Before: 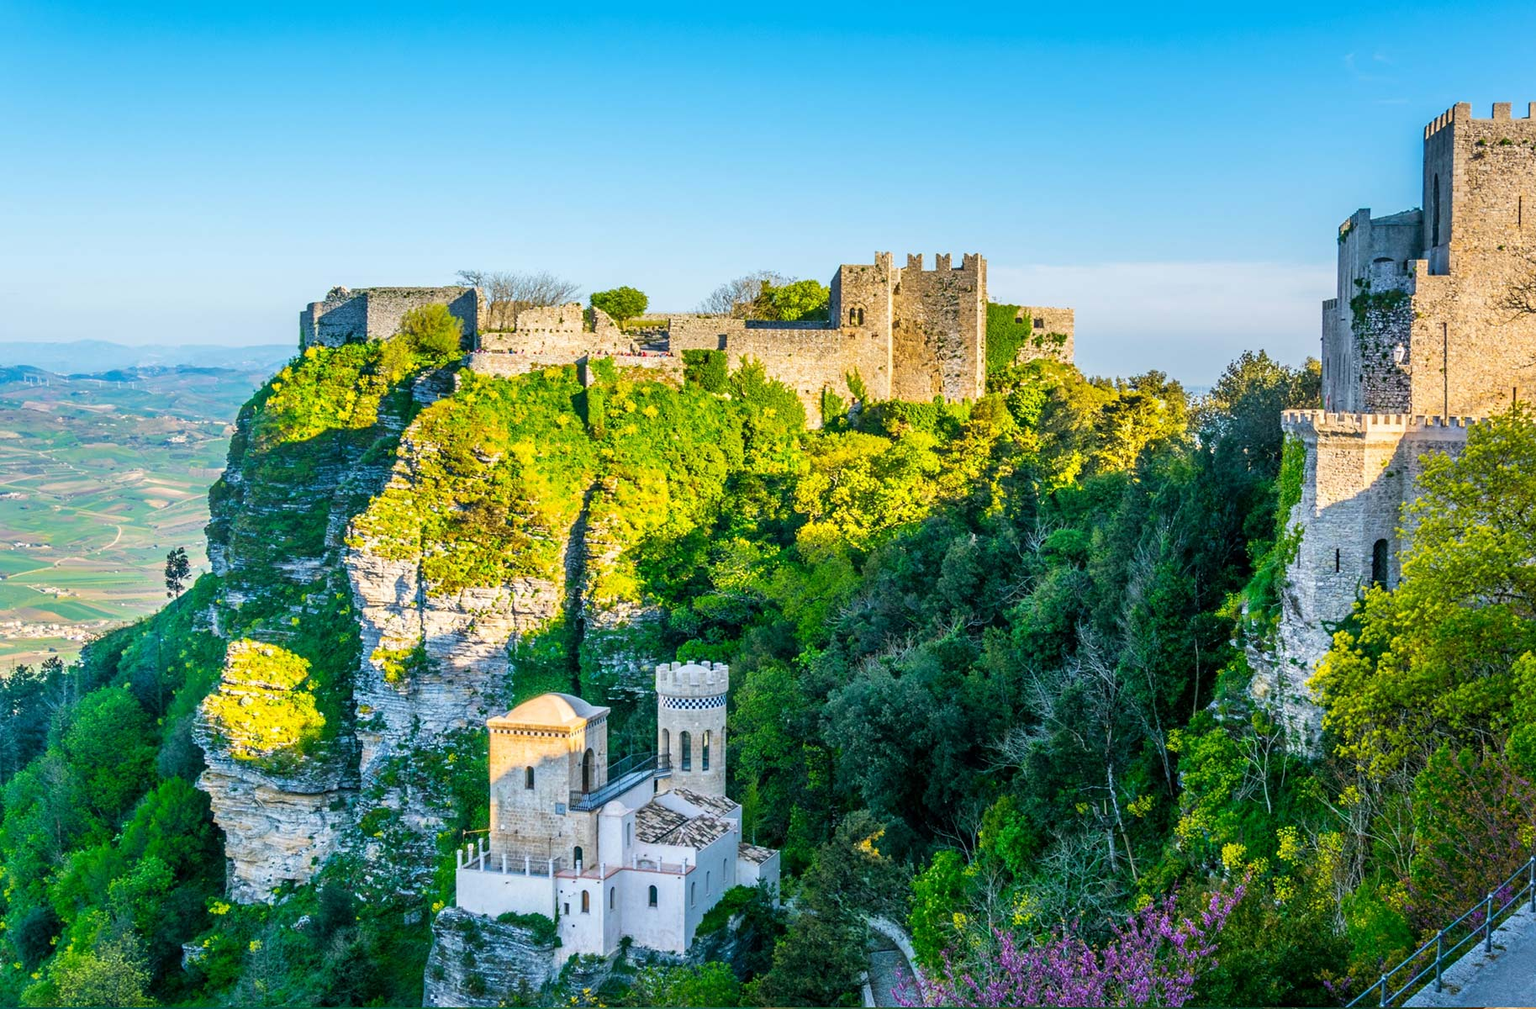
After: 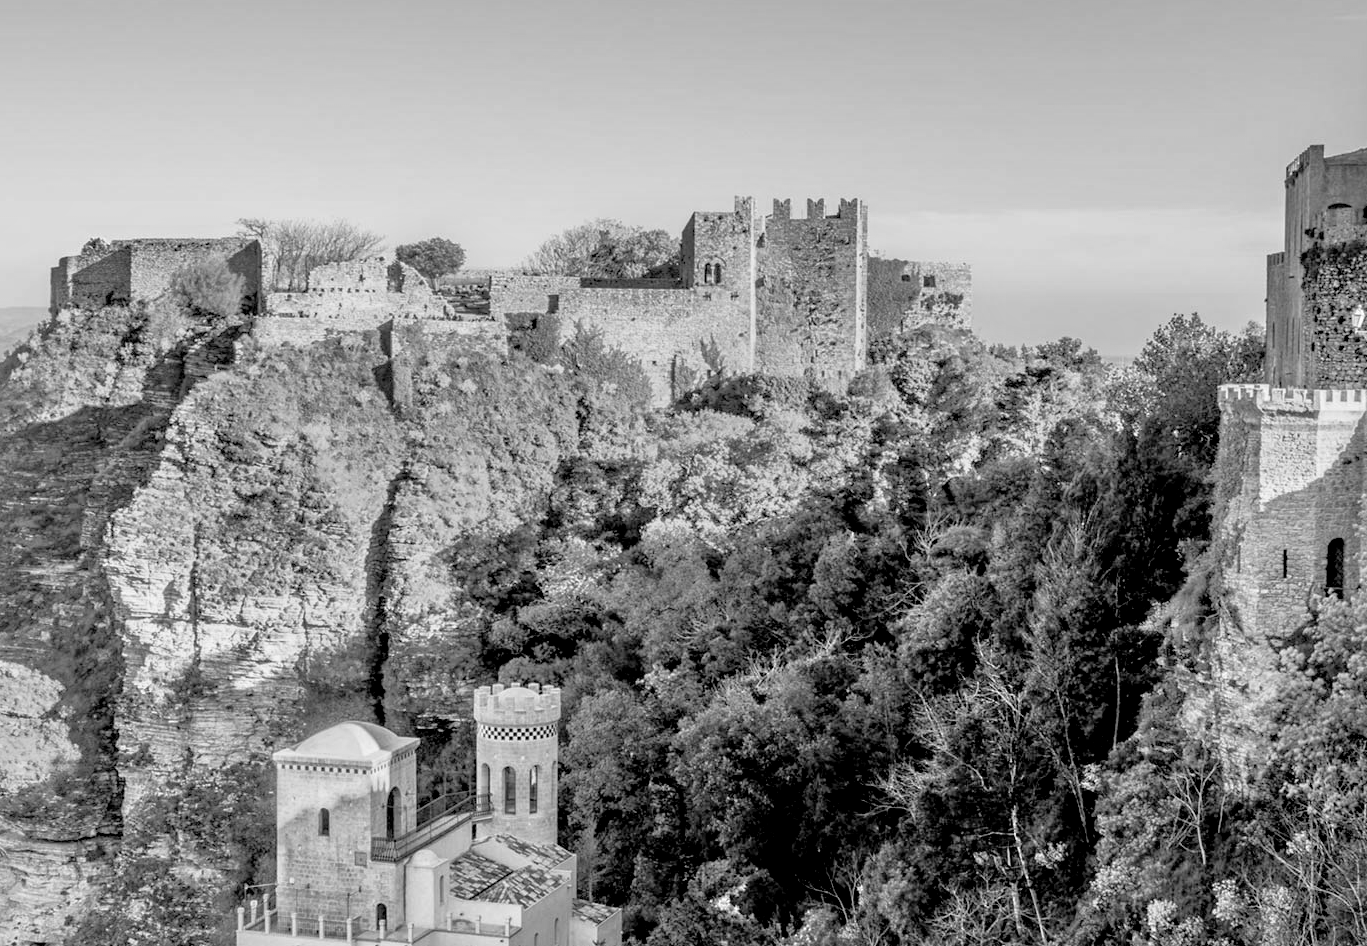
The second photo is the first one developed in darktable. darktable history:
tone equalizer: -7 EV 0.15 EV, -6 EV 0.6 EV, -5 EV 1.15 EV, -4 EV 1.33 EV, -3 EV 1.15 EV, -2 EV 0.6 EV, -1 EV 0.15 EV, mask exposure compensation -0.5 EV
exposure: black level correction 0.012, compensate highlight preservation false
crop: left 16.768%, top 8.653%, right 8.362%, bottom 12.485%
monochrome: a 14.95, b -89.96
